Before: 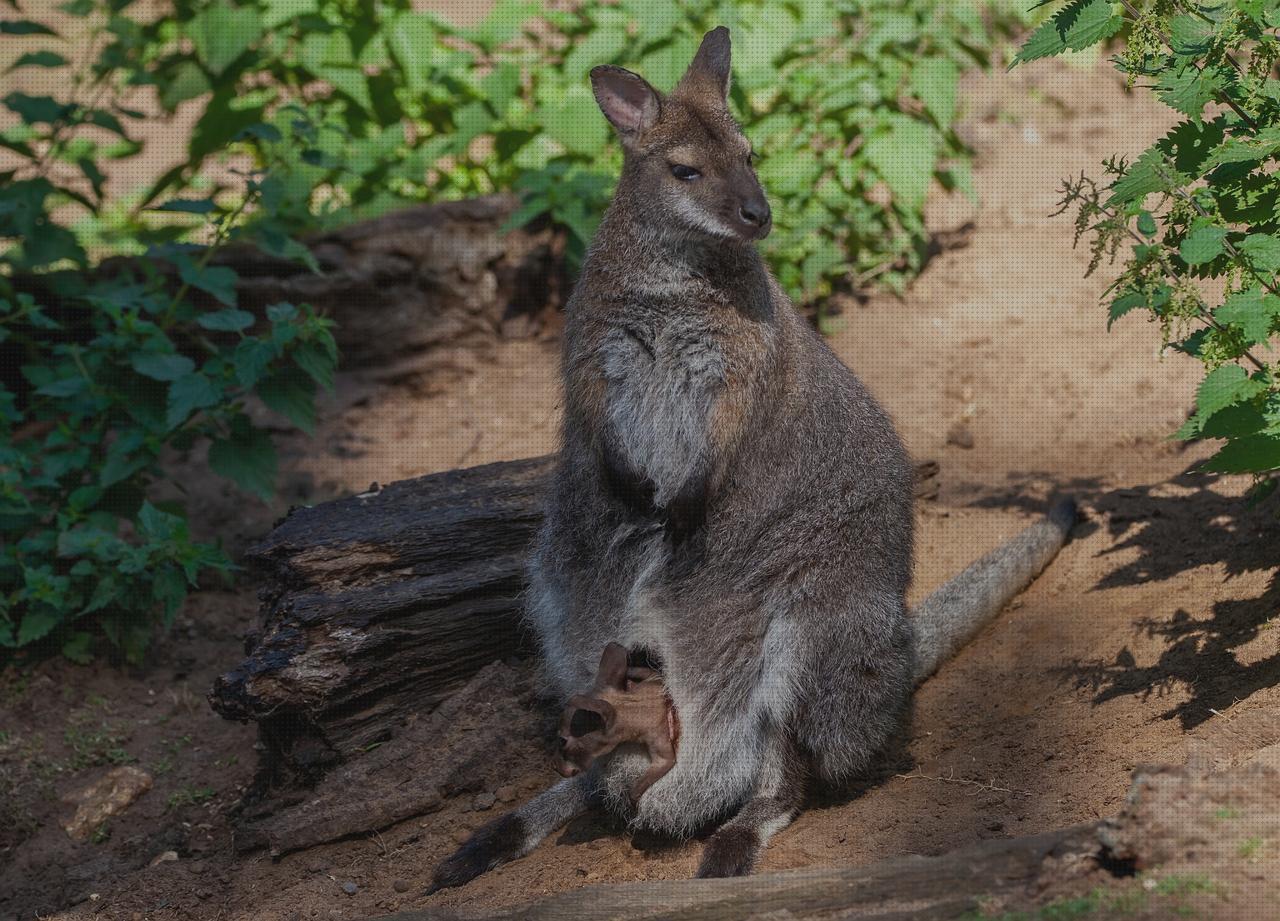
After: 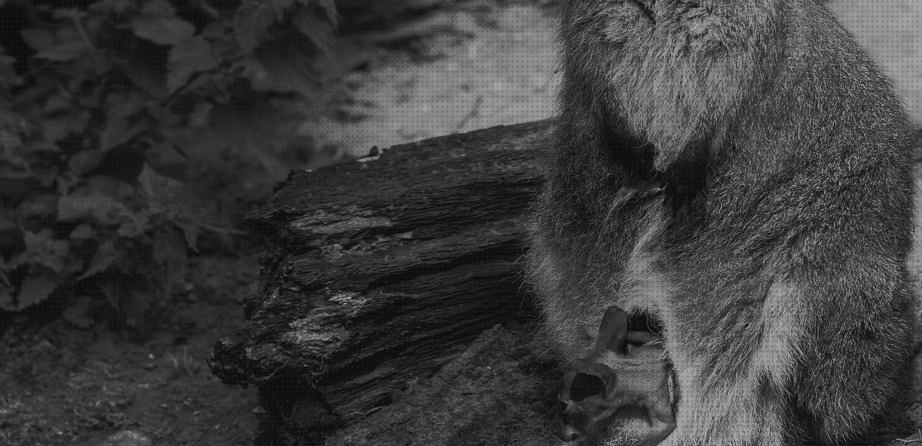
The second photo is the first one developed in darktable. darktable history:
monochrome: a 1.94, b -0.638
crop: top 36.498%, right 27.964%, bottom 14.995%
tone curve: curves: ch0 [(0, 0.018) (0.036, 0.038) (0.15, 0.131) (0.27, 0.247) (0.545, 0.561) (0.761, 0.761) (1, 0.919)]; ch1 [(0, 0) (0.179, 0.173) (0.322, 0.32) (0.429, 0.431) (0.502, 0.5) (0.519, 0.522) (0.562, 0.588) (0.625, 0.67) (0.711, 0.745) (1, 1)]; ch2 [(0, 0) (0.29, 0.295) (0.404, 0.436) (0.497, 0.499) (0.521, 0.523) (0.561, 0.605) (0.657, 0.655) (0.712, 0.764) (1, 1)], color space Lab, independent channels, preserve colors none
